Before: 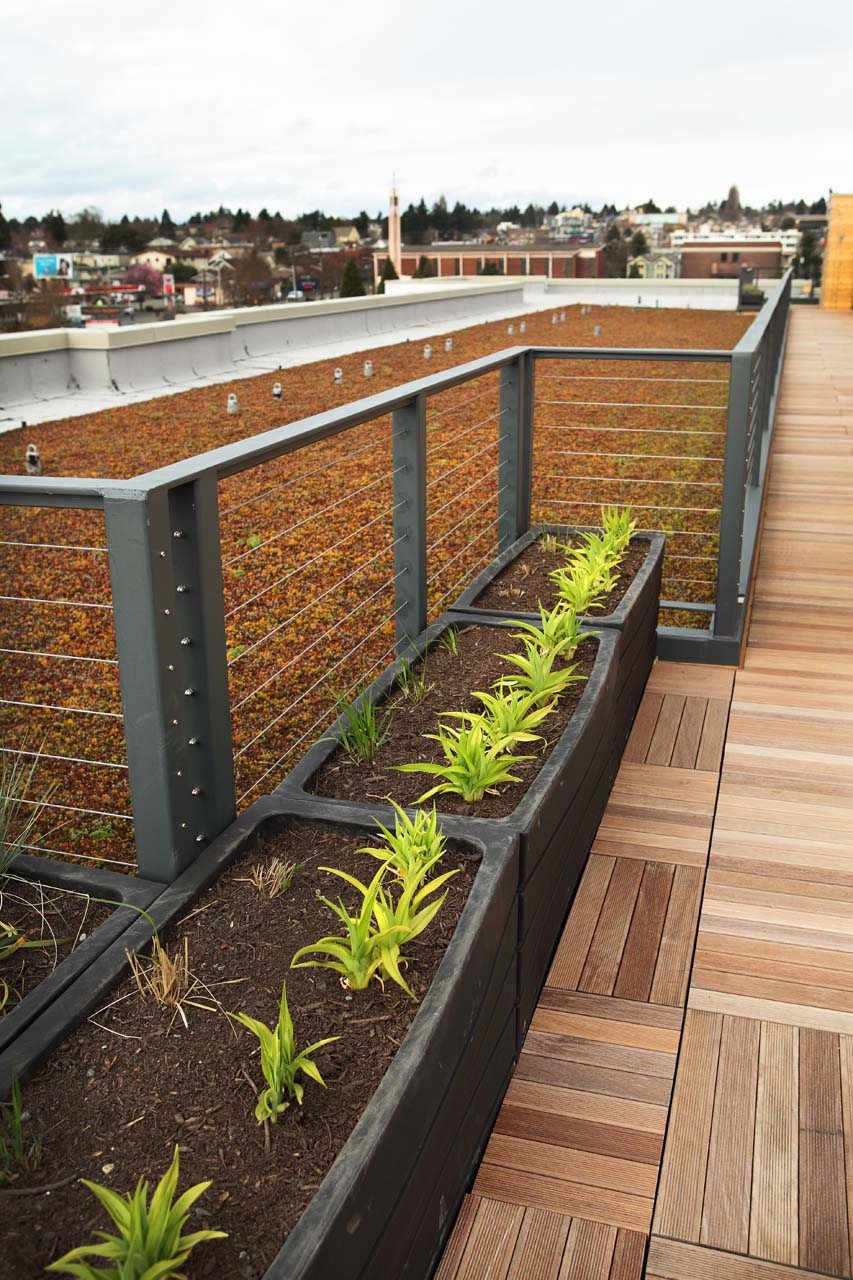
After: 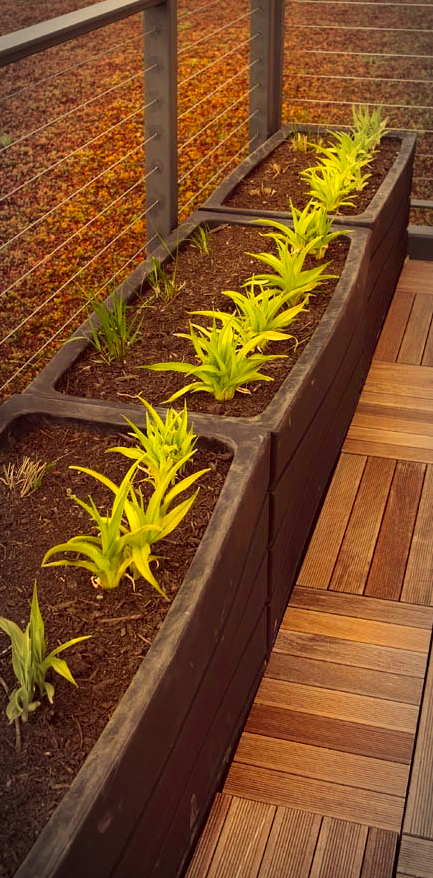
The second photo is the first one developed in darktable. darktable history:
crop and rotate: left 29.319%, top 31.391%, right 19.857%
color correction: highlights a* 10.11, highlights b* 39.27, shadows a* 14.91, shadows b* 3.18
vignetting: automatic ratio true
